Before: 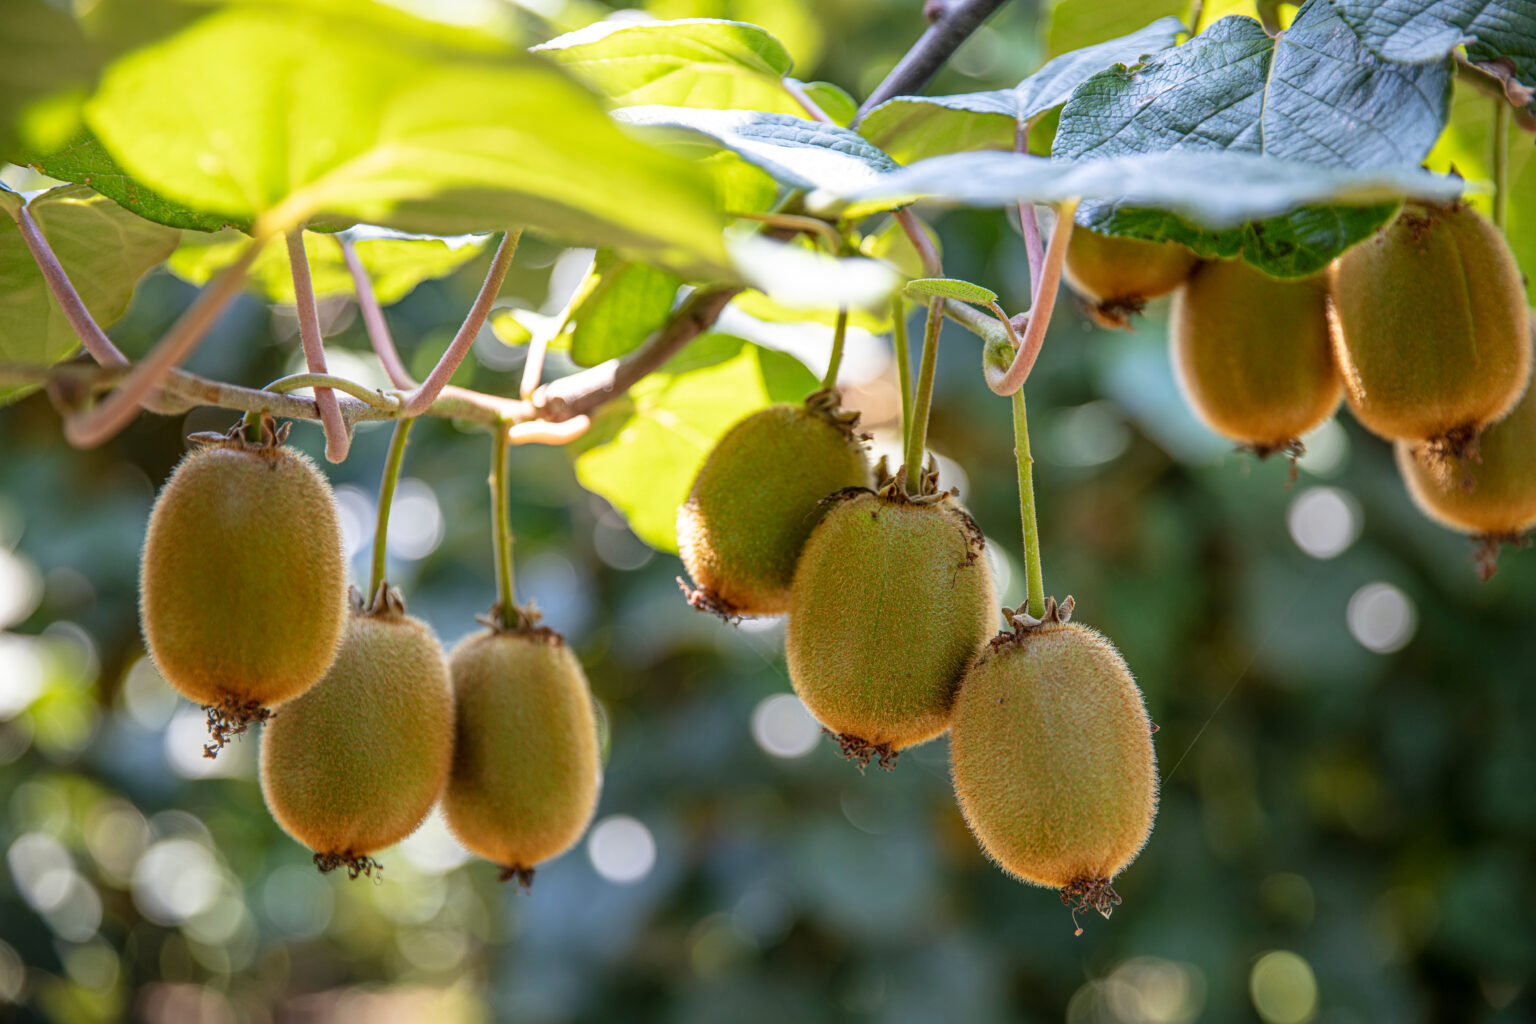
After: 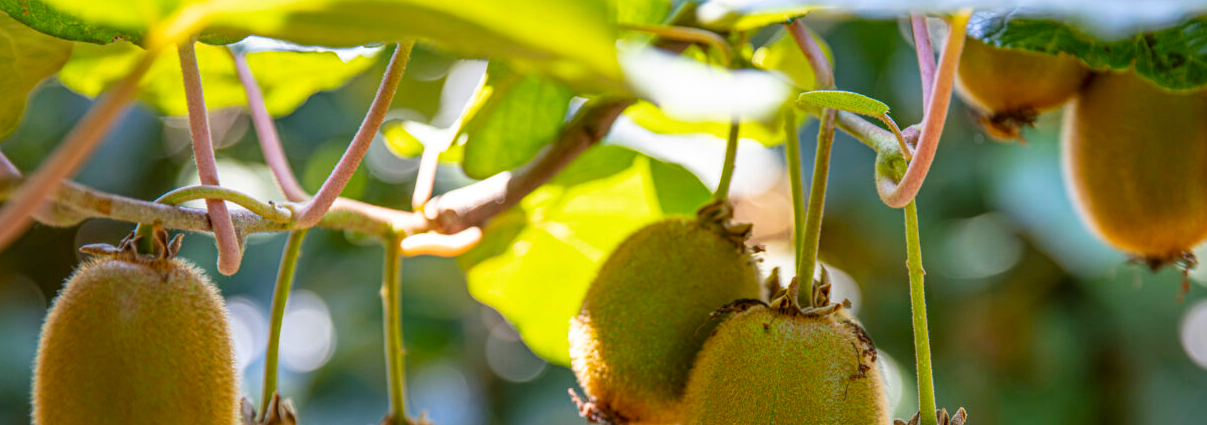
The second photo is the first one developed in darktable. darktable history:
crop: left 7.036%, top 18.398%, right 14.379%, bottom 40.043%
color balance rgb: perceptual saturation grading › global saturation 20%, global vibrance 20%
